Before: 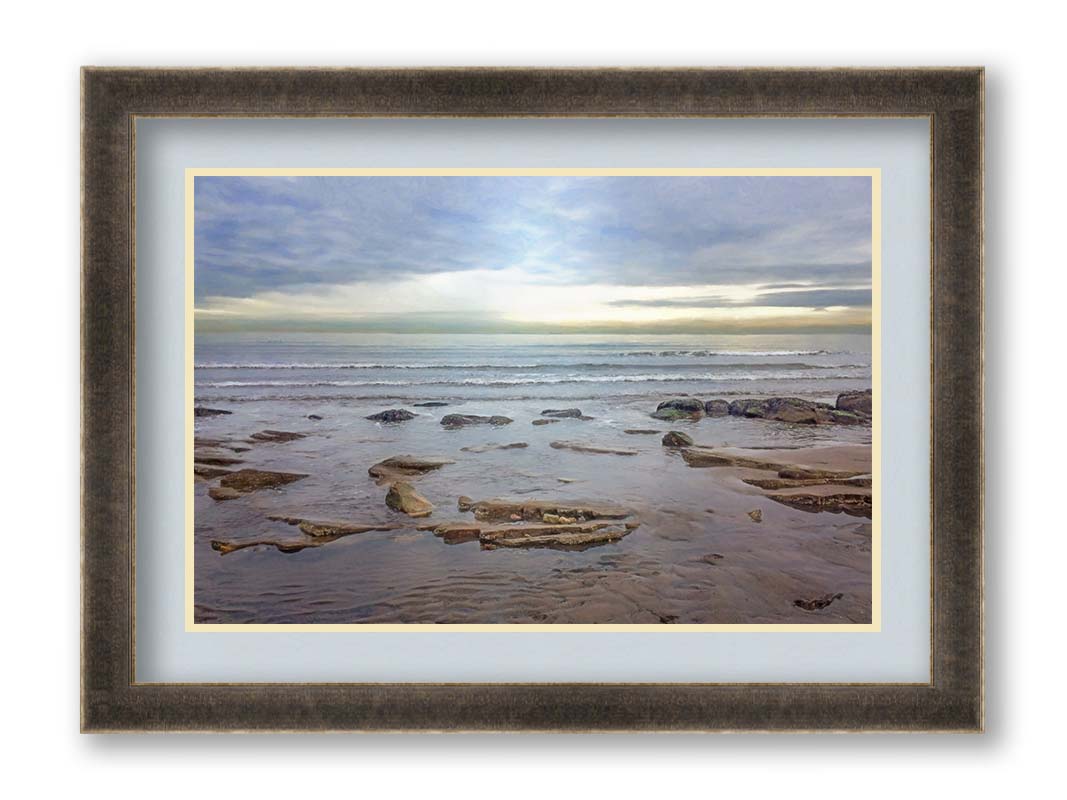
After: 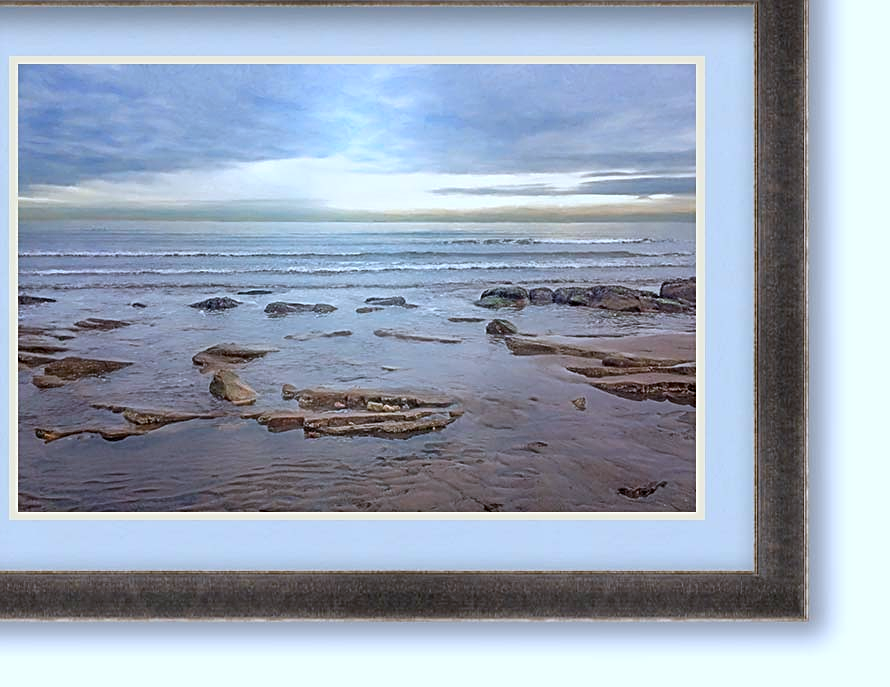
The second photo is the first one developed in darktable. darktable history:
crop: left 16.509%, top 14.066%
sharpen: on, module defaults
color correction: highlights a* -1.93, highlights b* -18.17
